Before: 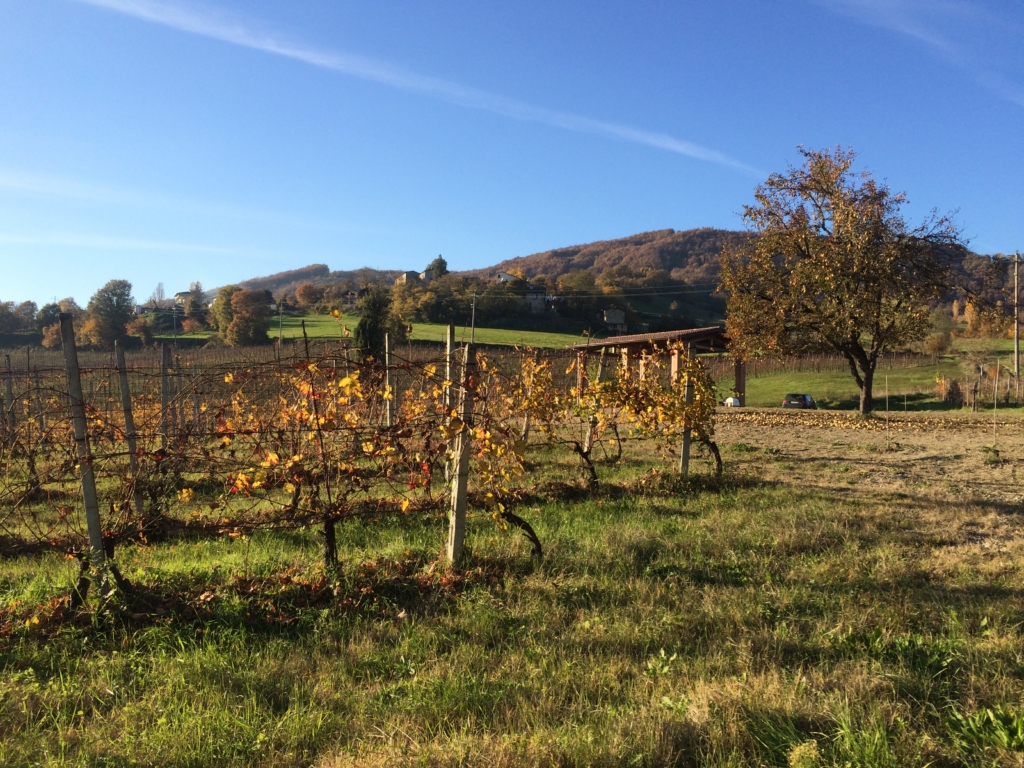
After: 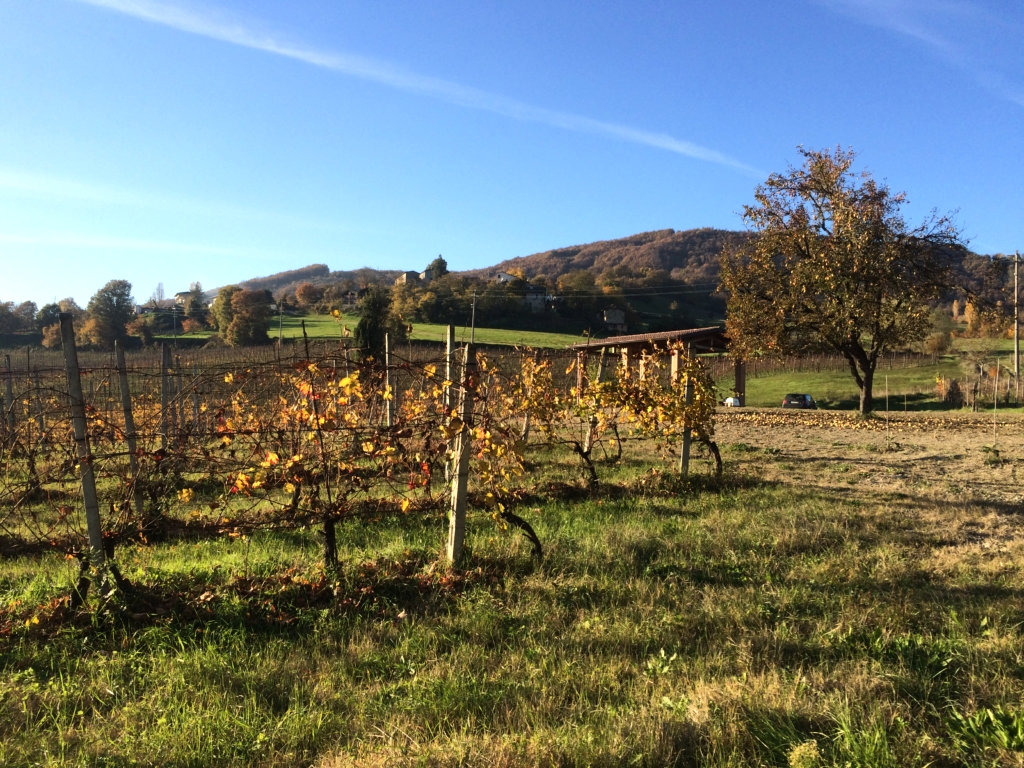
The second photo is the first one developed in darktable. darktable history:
tone equalizer: -8 EV -0.415 EV, -7 EV -0.42 EV, -6 EV -0.33 EV, -5 EV -0.214 EV, -3 EV 0.212 EV, -2 EV 0.313 EV, -1 EV 0.375 EV, +0 EV 0.419 EV, edges refinement/feathering 500, mask exposure compensation -1.57 EV, preserve details no
